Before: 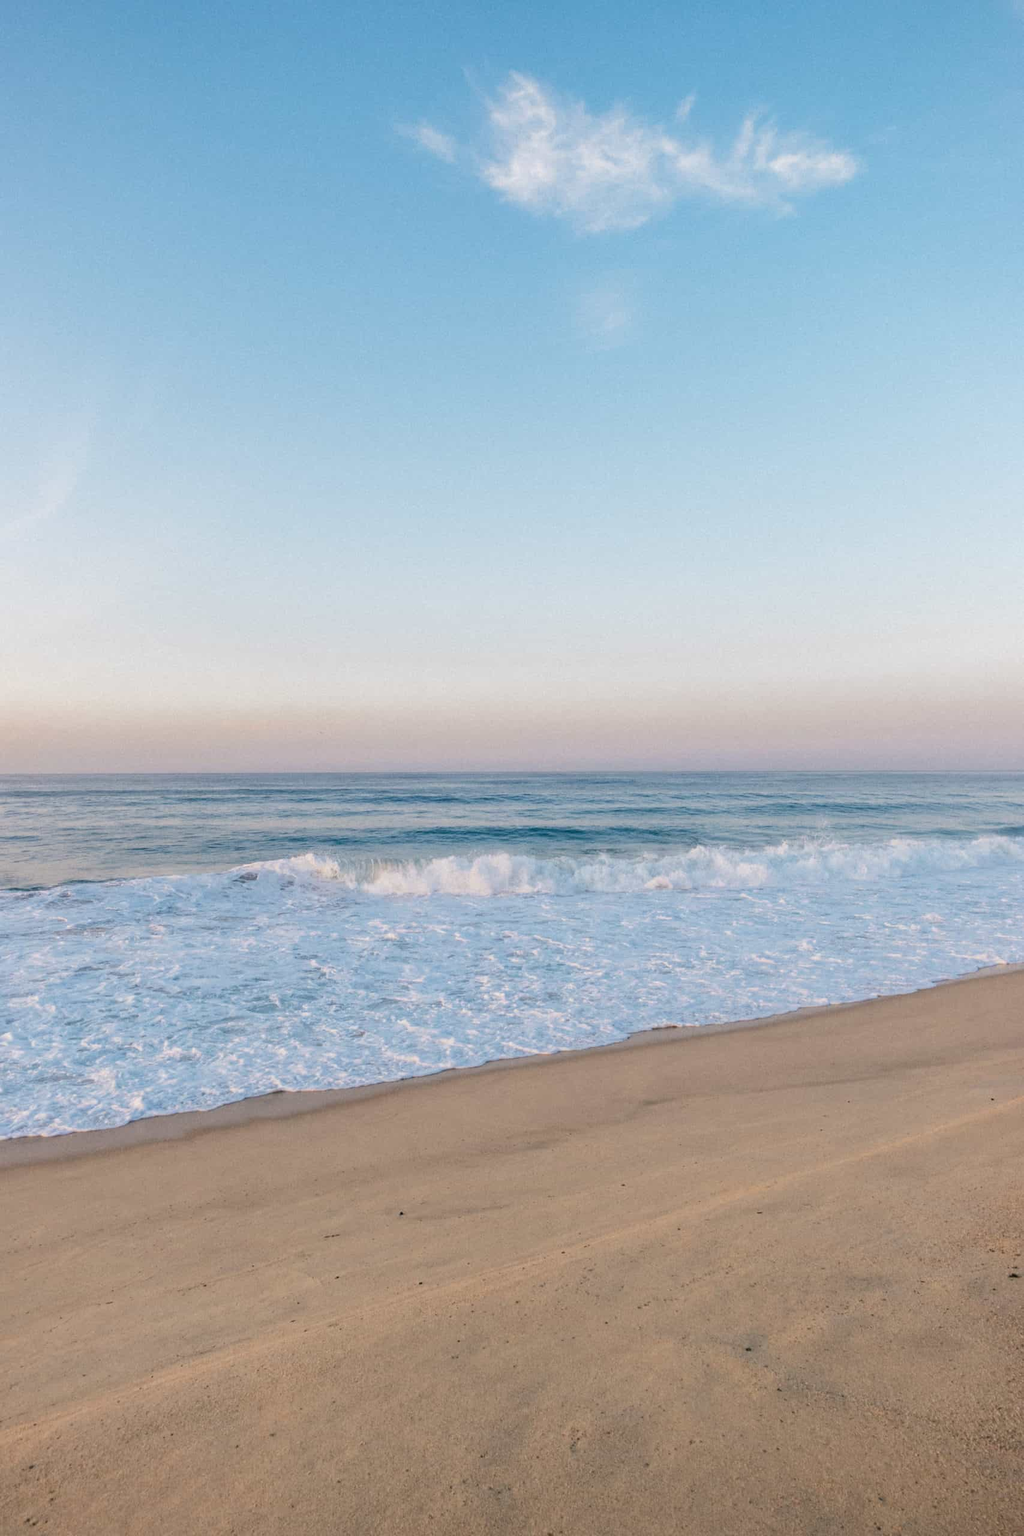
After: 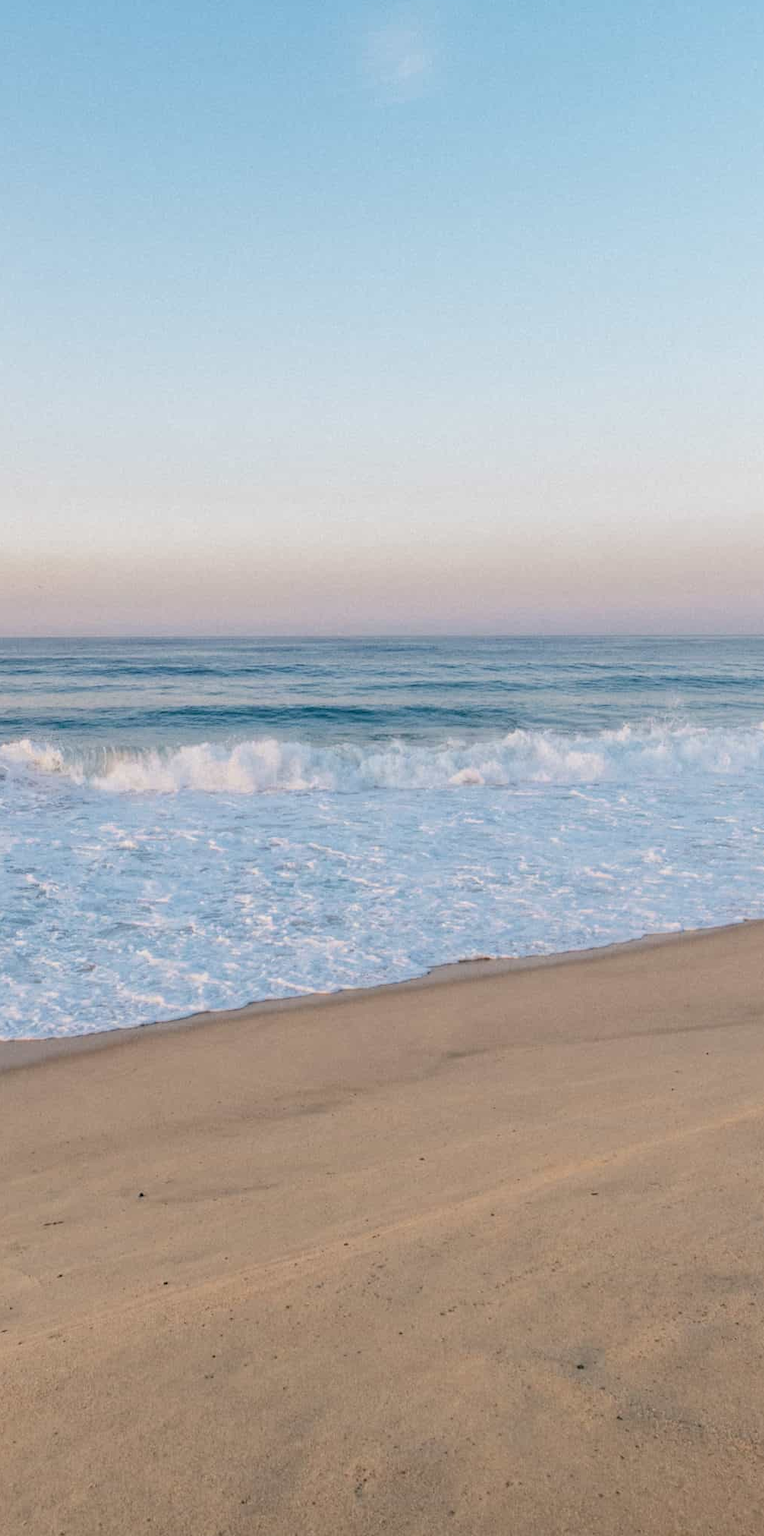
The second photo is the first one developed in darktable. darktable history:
crop and rotate: left 28.325%, top 17.521%, right 12.668%, bottom 3.399%
